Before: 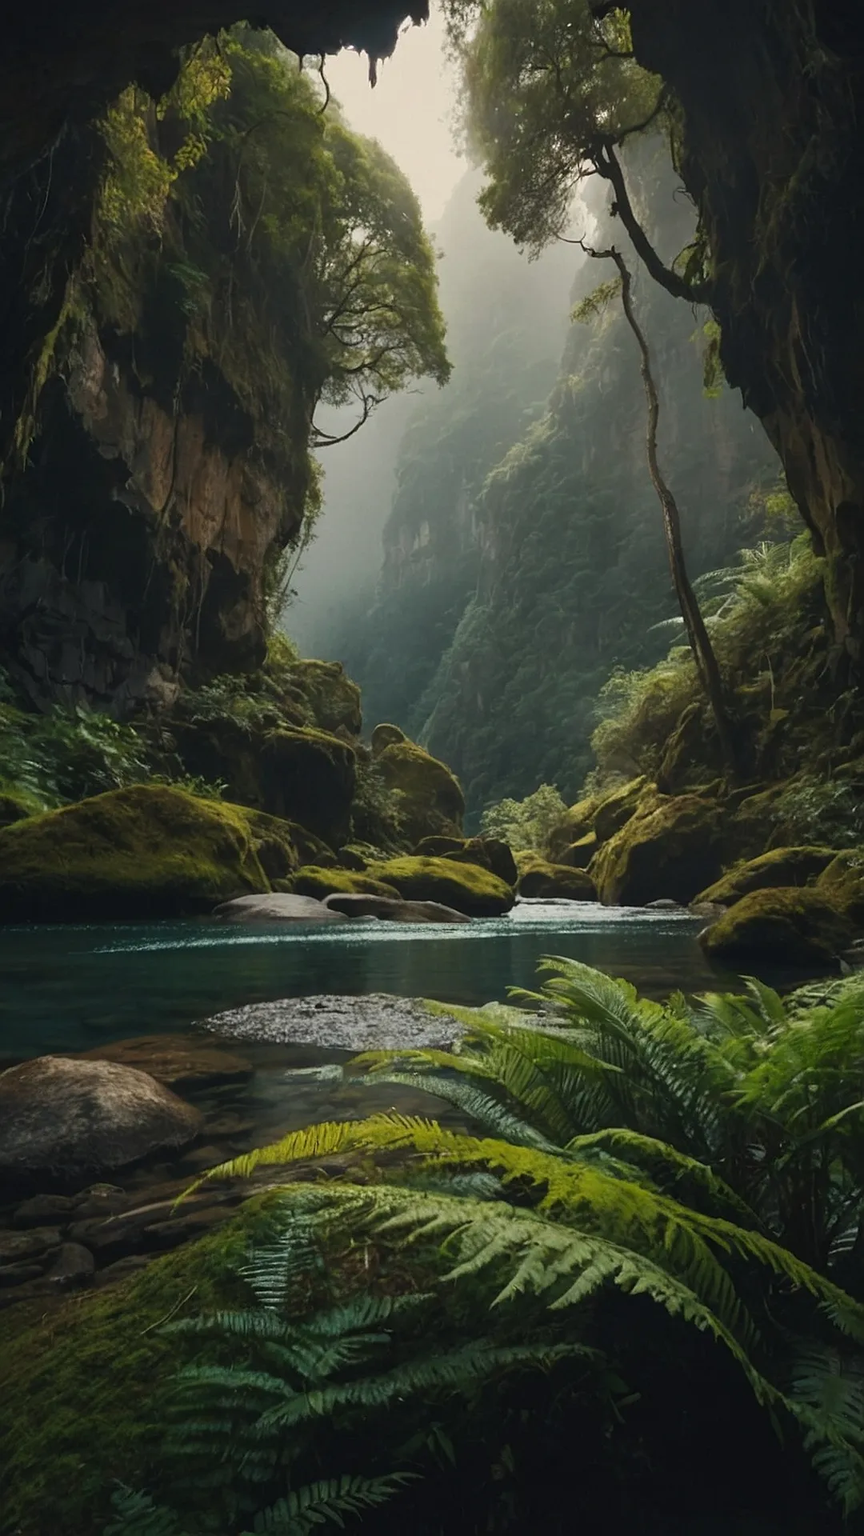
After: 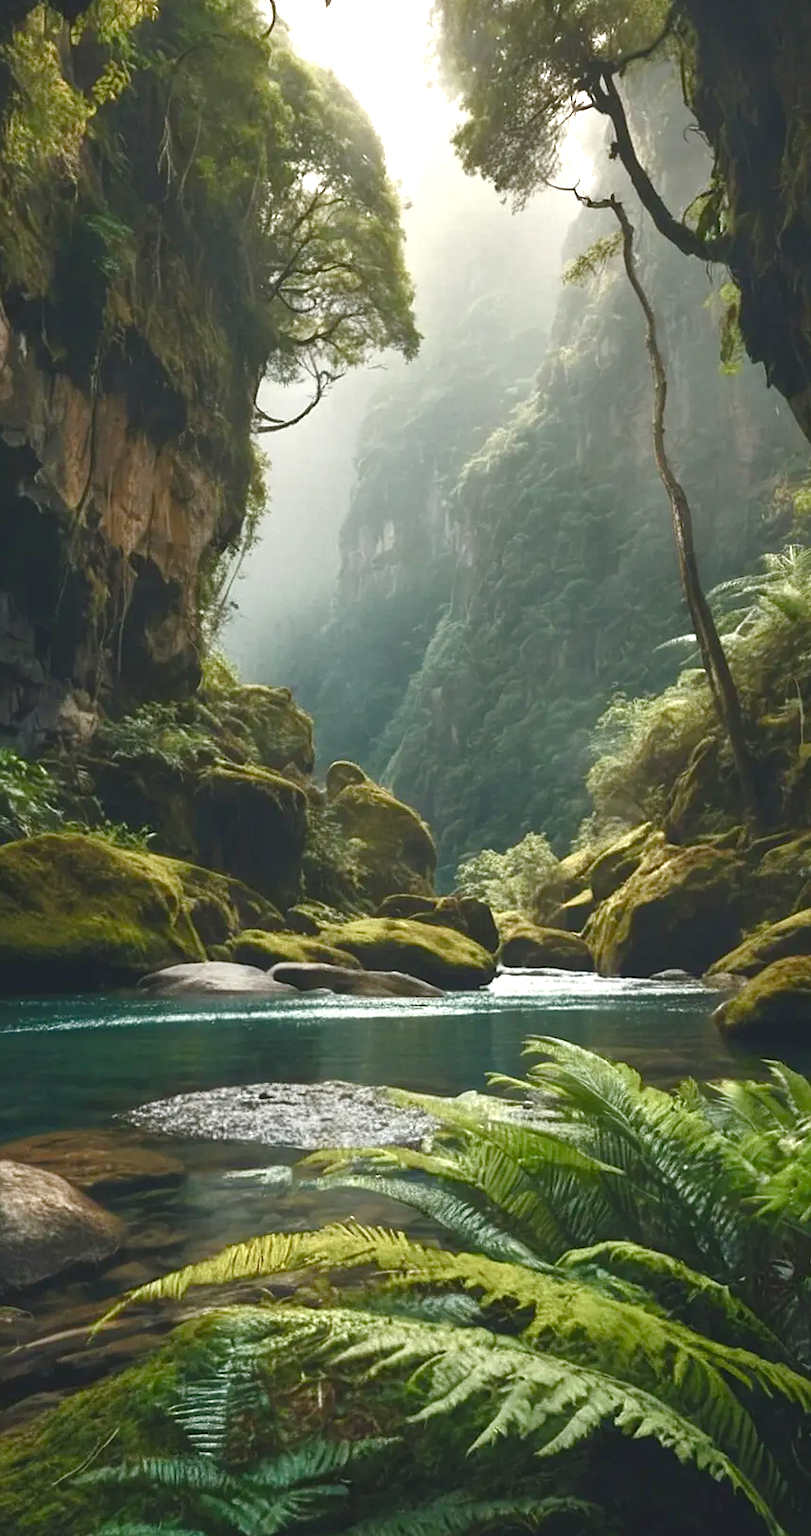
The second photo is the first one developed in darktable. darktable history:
color balance rgb: perceptual saturation grading › global saturation 20%, perceptual saturation grading › highlights -50%, perceptual saturation grading › shadows 30%
crop: left 11.225%, top 5.381%, right 9.565%, bottom 10.314%
exposure: black level correction -0.002, exposure 1.115 EV, compensate highlight preservation false
